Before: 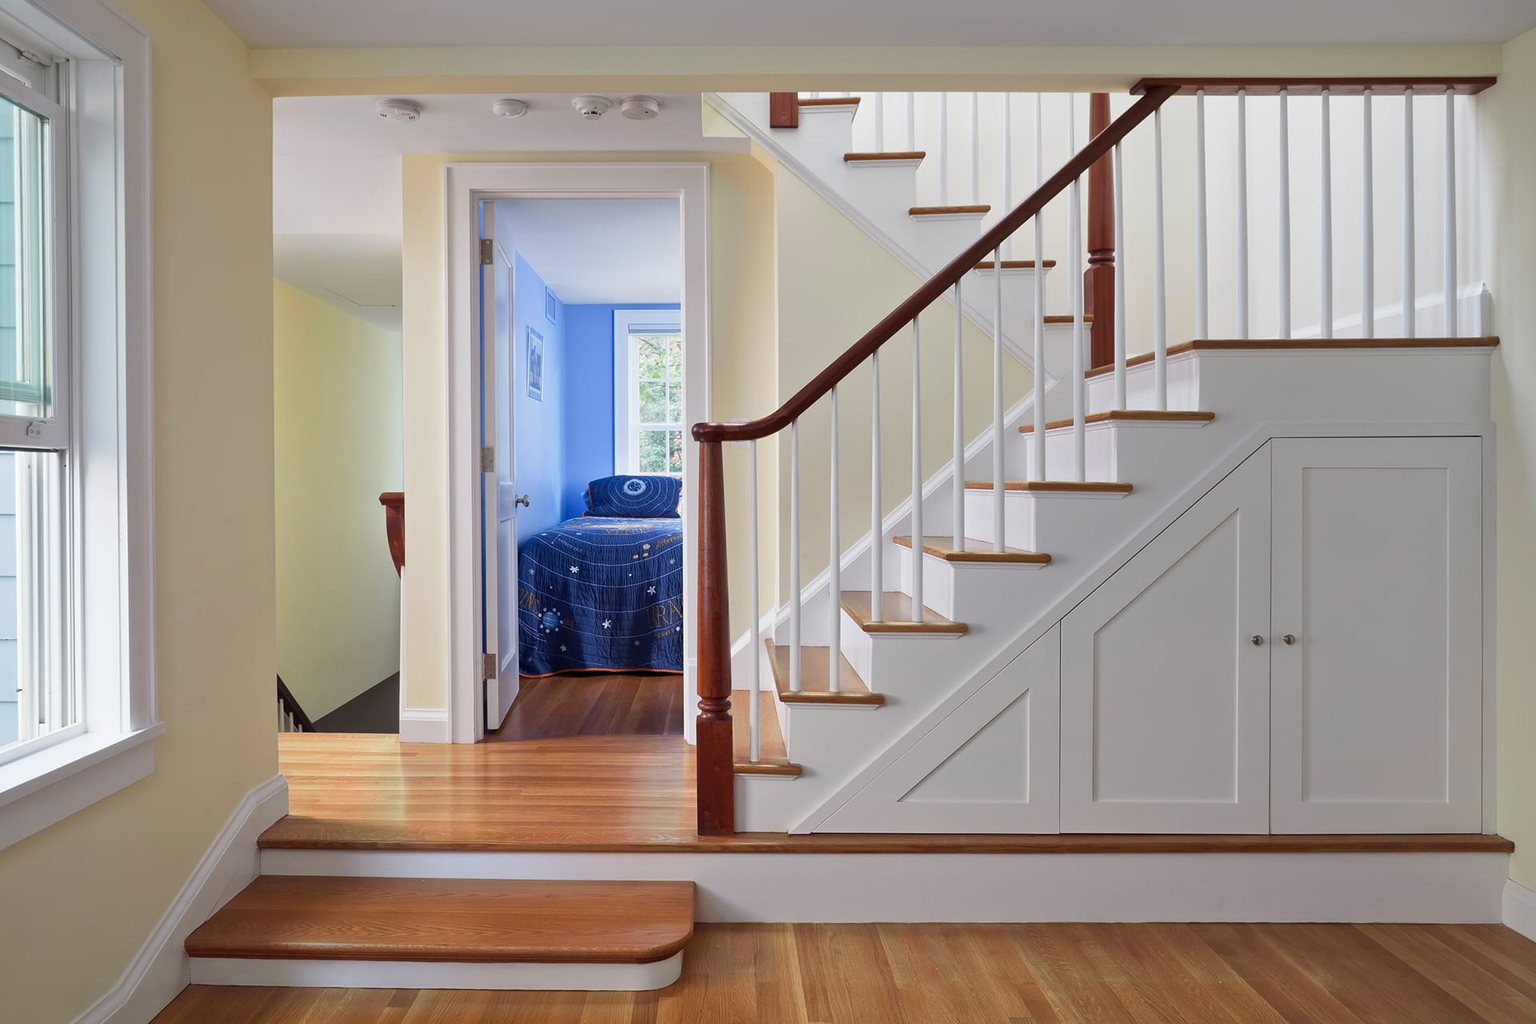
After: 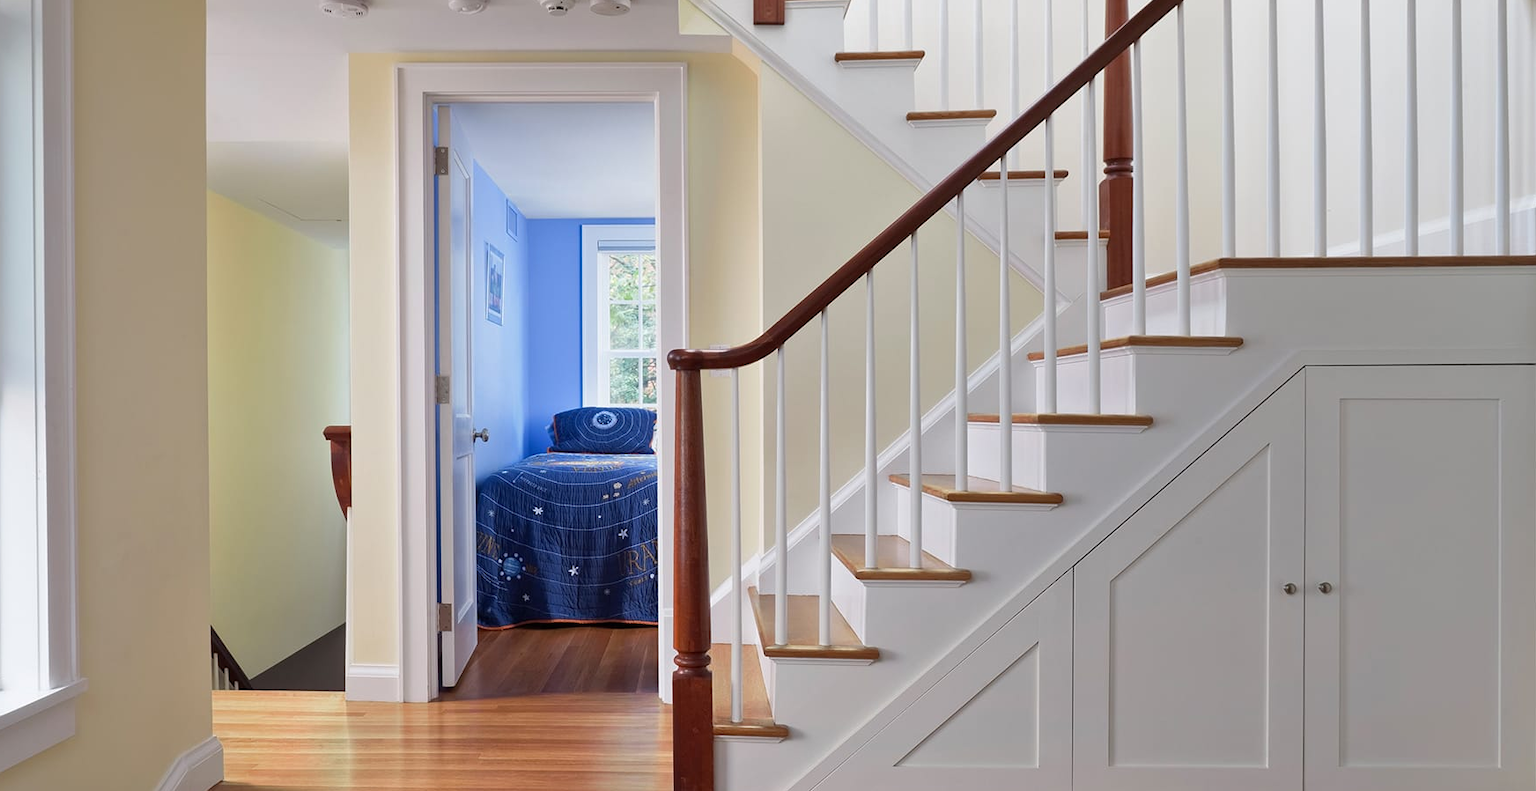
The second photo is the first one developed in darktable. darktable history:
crop: left 5.596%, top 10.314%, right 3.534%, bottom 19.395%
rotate and perspective: automatic cropping off
